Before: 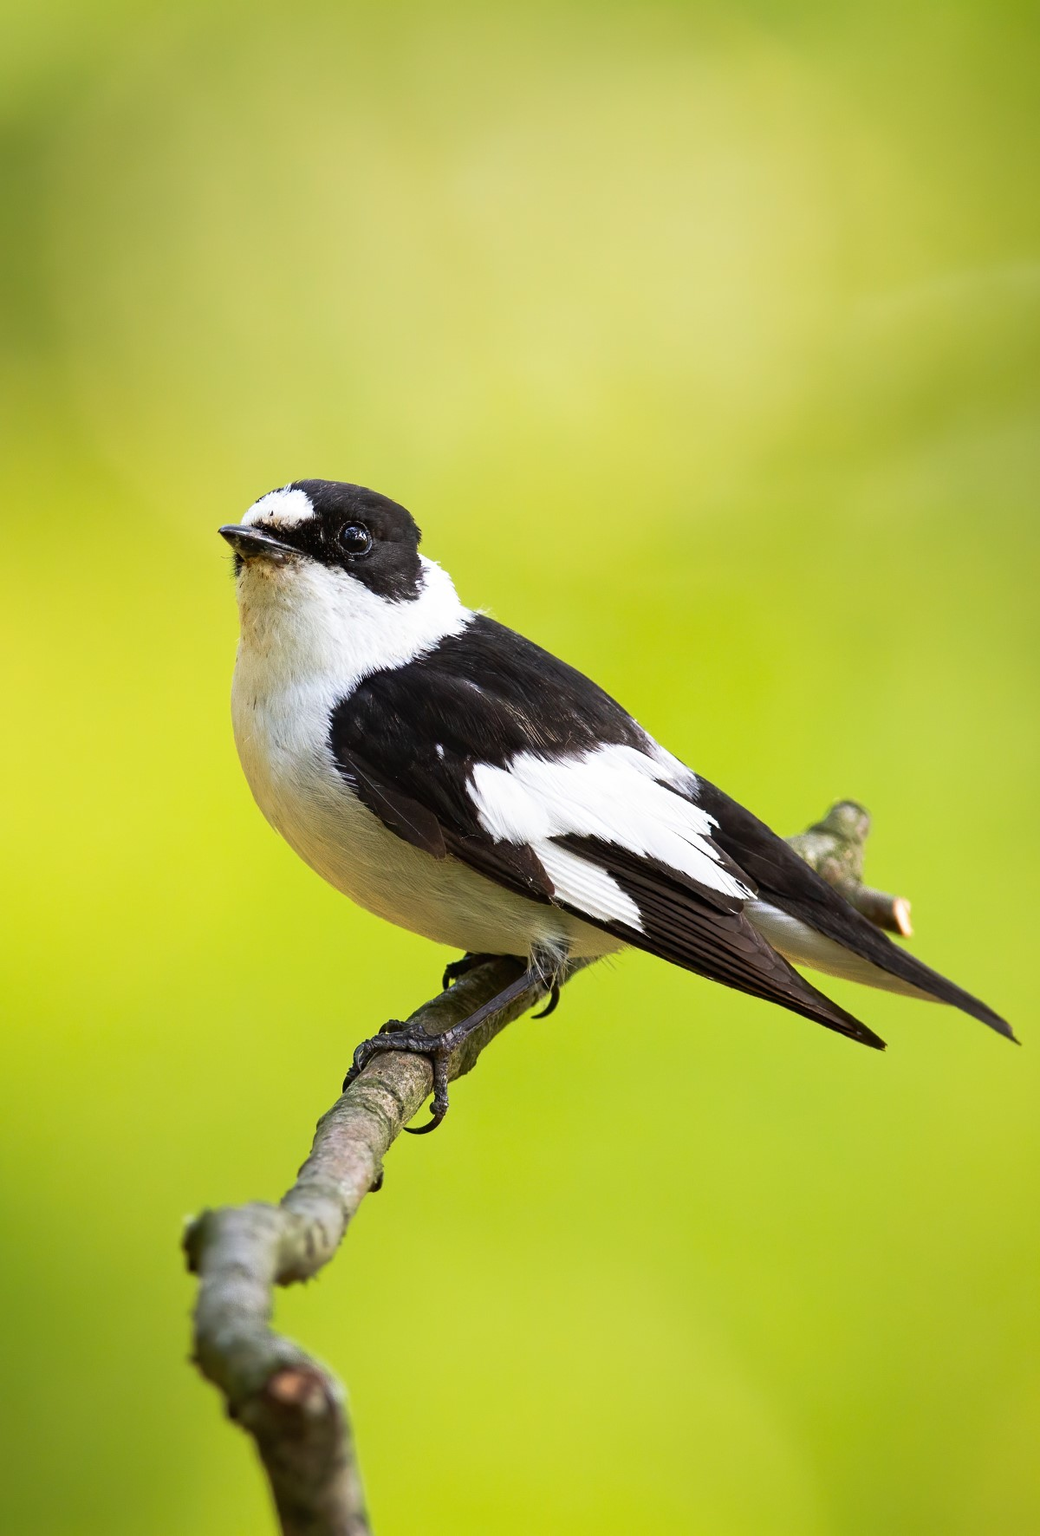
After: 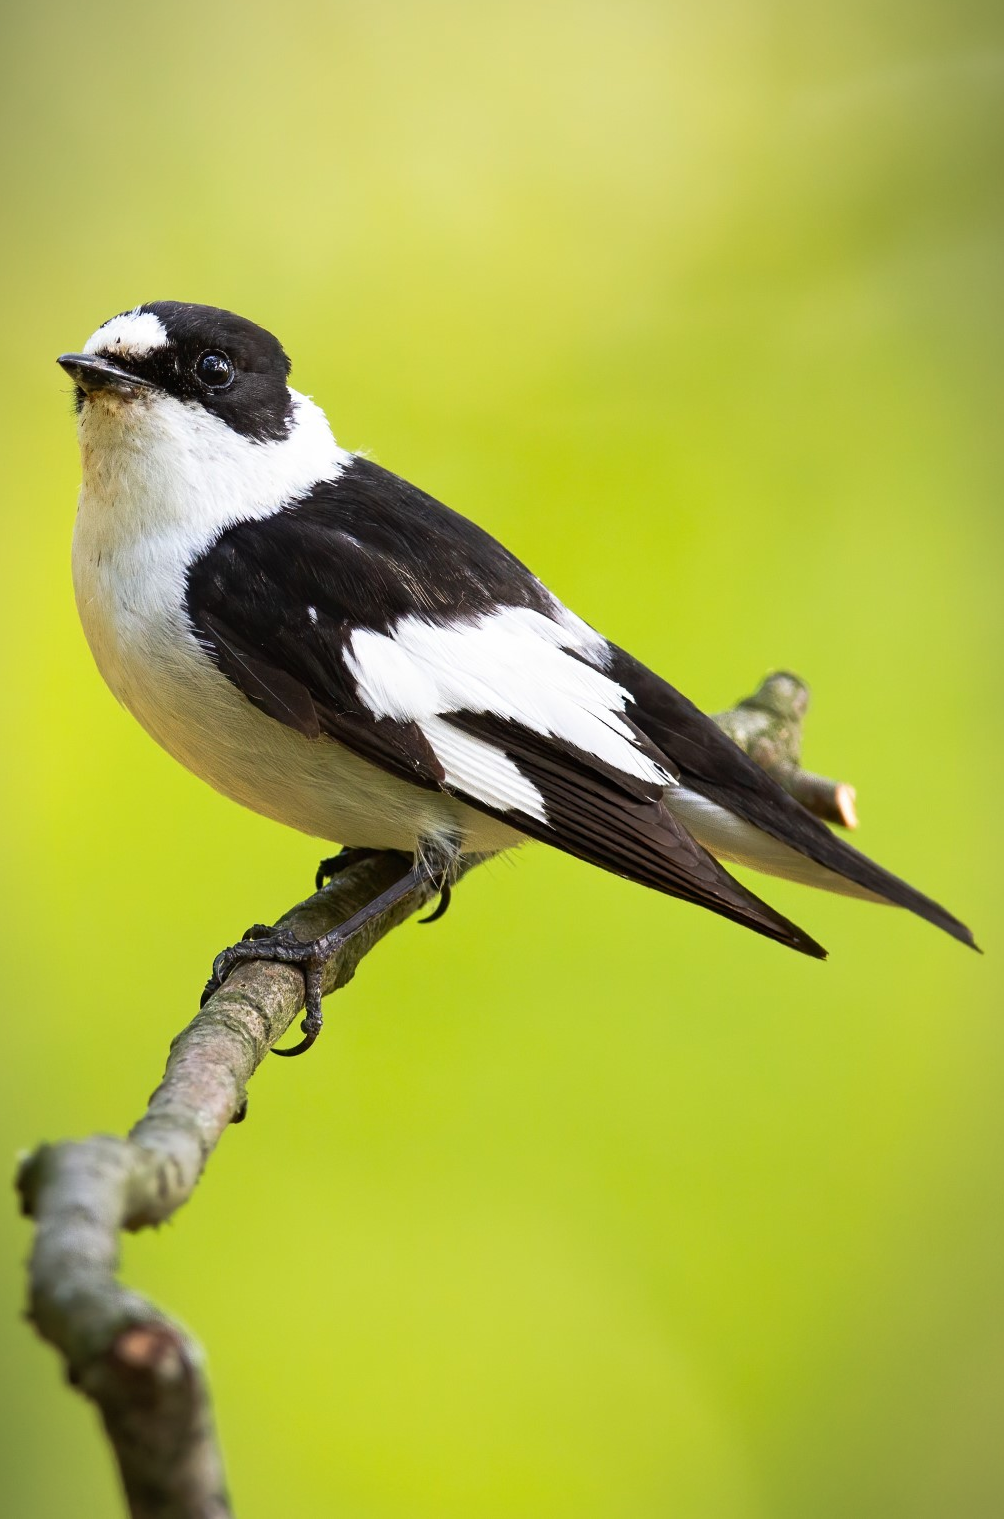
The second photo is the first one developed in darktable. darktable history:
crop: left 16.315%, top 14.246%
vignetting: fall-off start 97%, fall-off radius 100%, width/height ratio 0.609, unbound false
